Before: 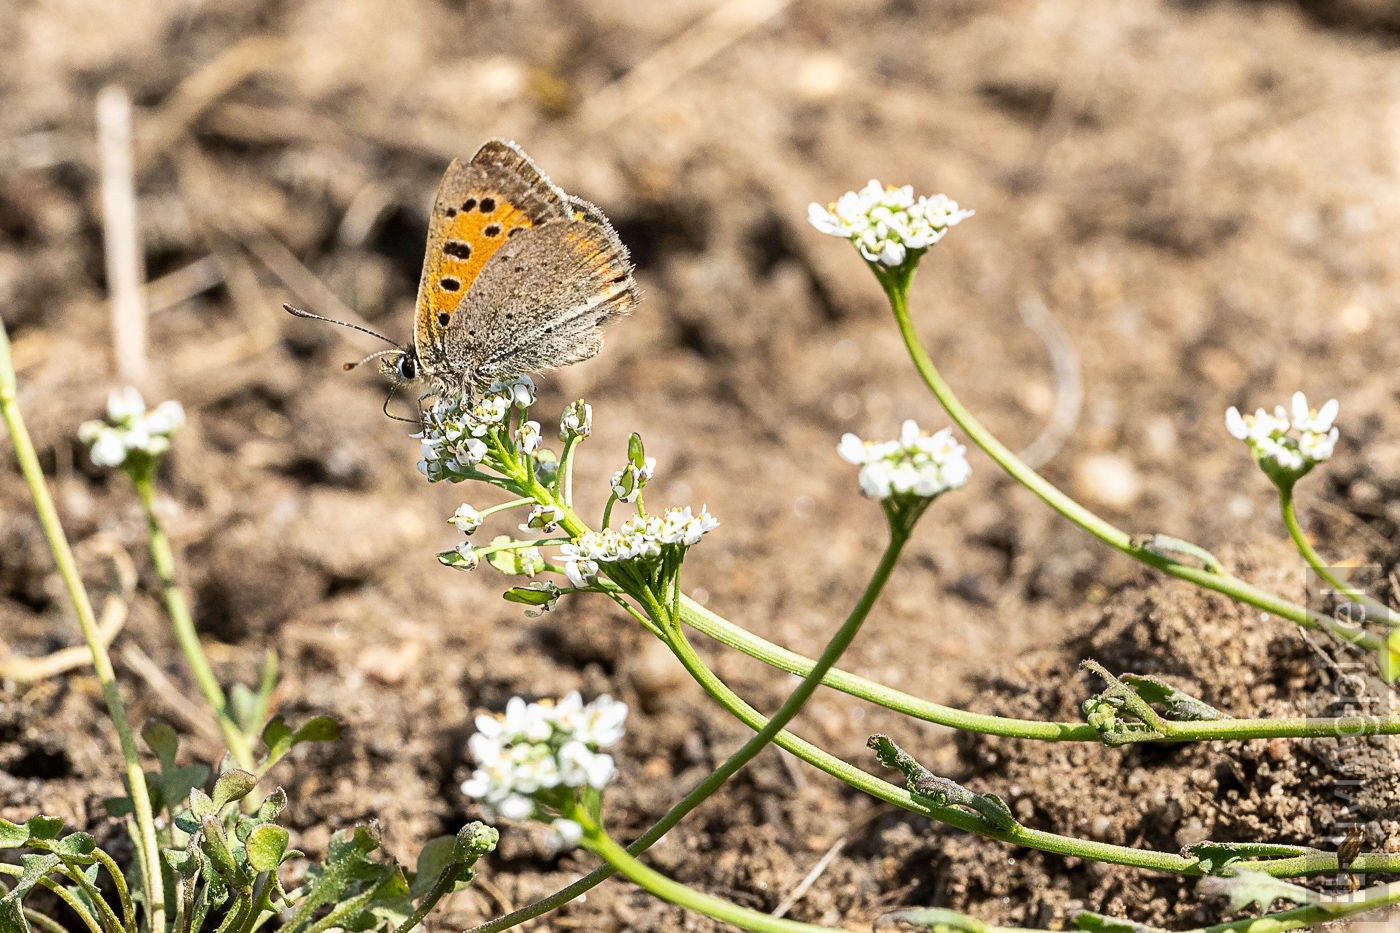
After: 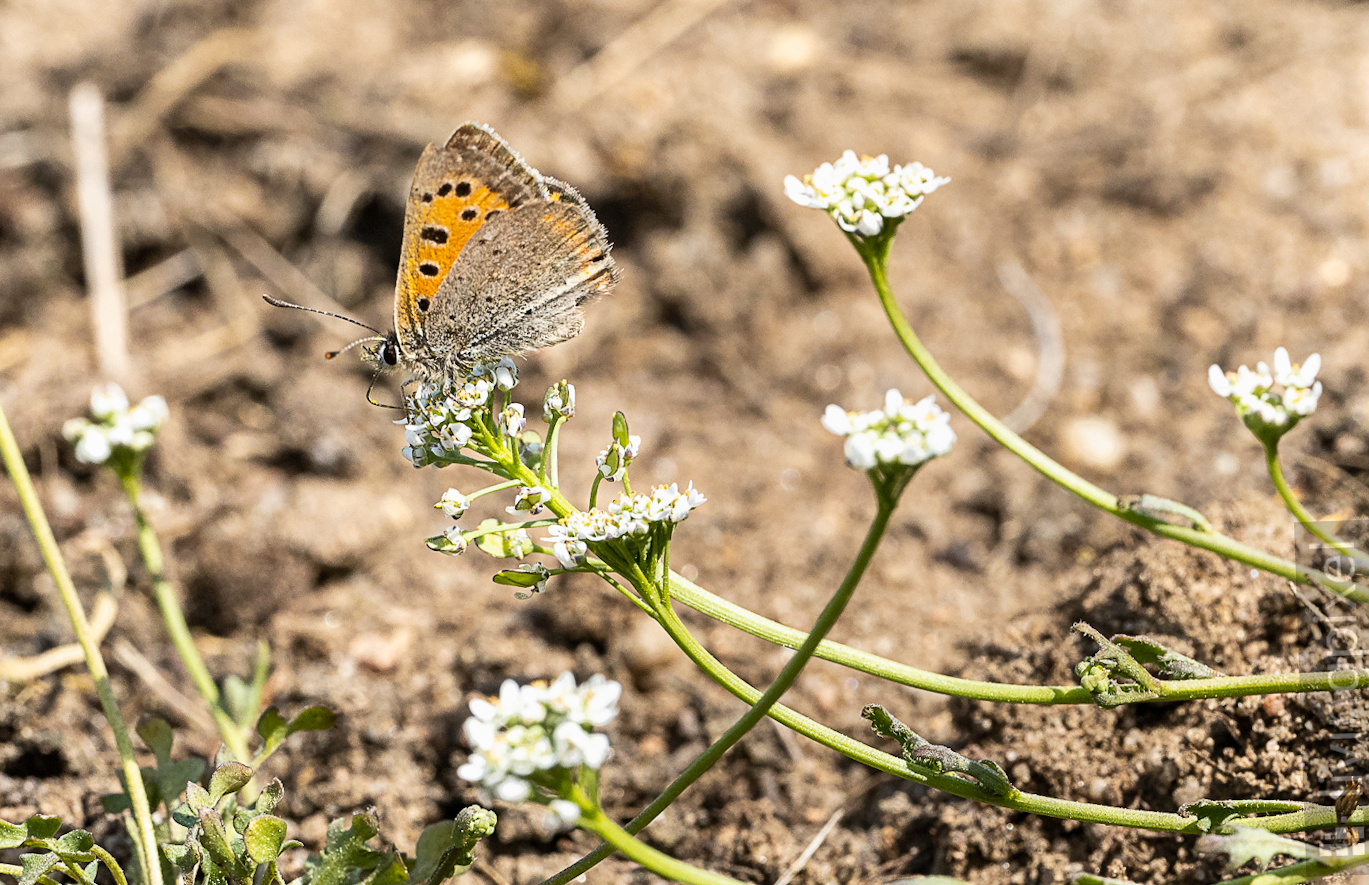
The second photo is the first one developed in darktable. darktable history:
color zones: curves: ch2 [(0, 0.5) (0.143, 0.5) (0.286, 0.489) (0.415, 0.421) (0.571, 0.5) (0.714, 0.5) (0.857, 0.5) (1, 0.5)]
rotate and perspective: rotation -2°, crop left 0.022, crop right 0.978, crop top 0.049, crop bottom 0.951
